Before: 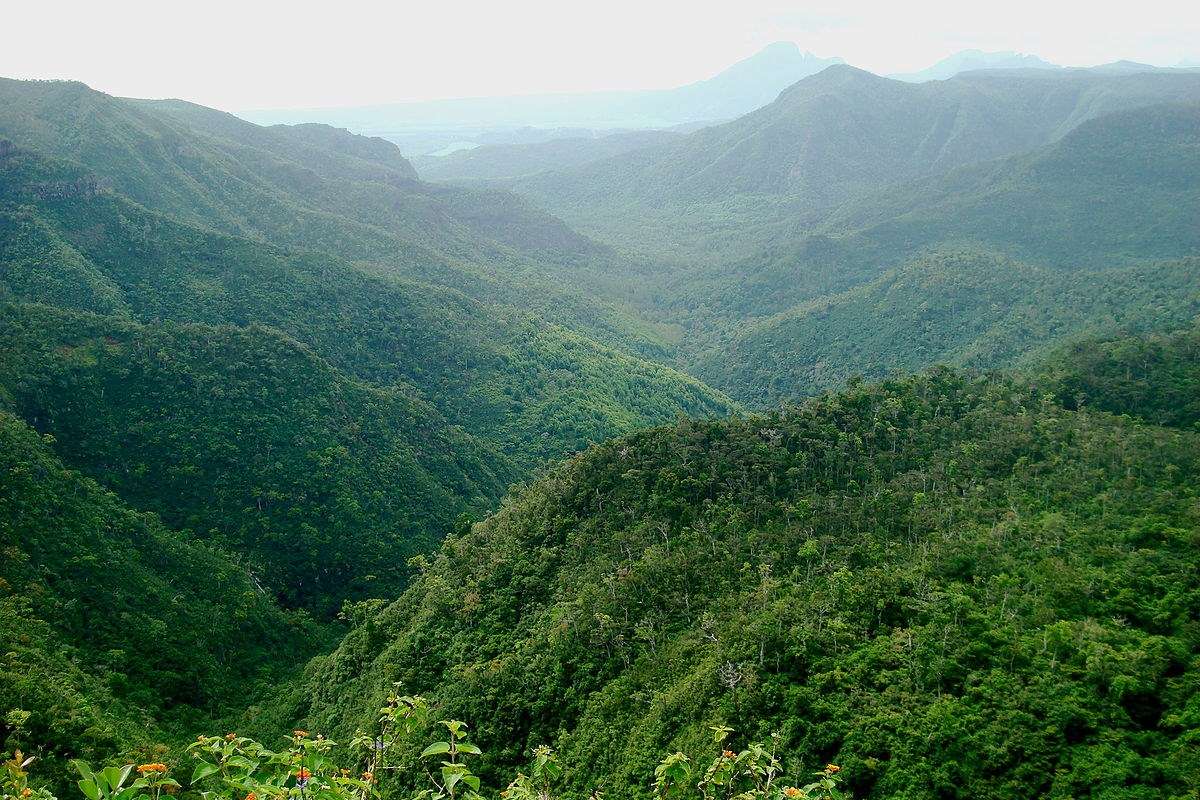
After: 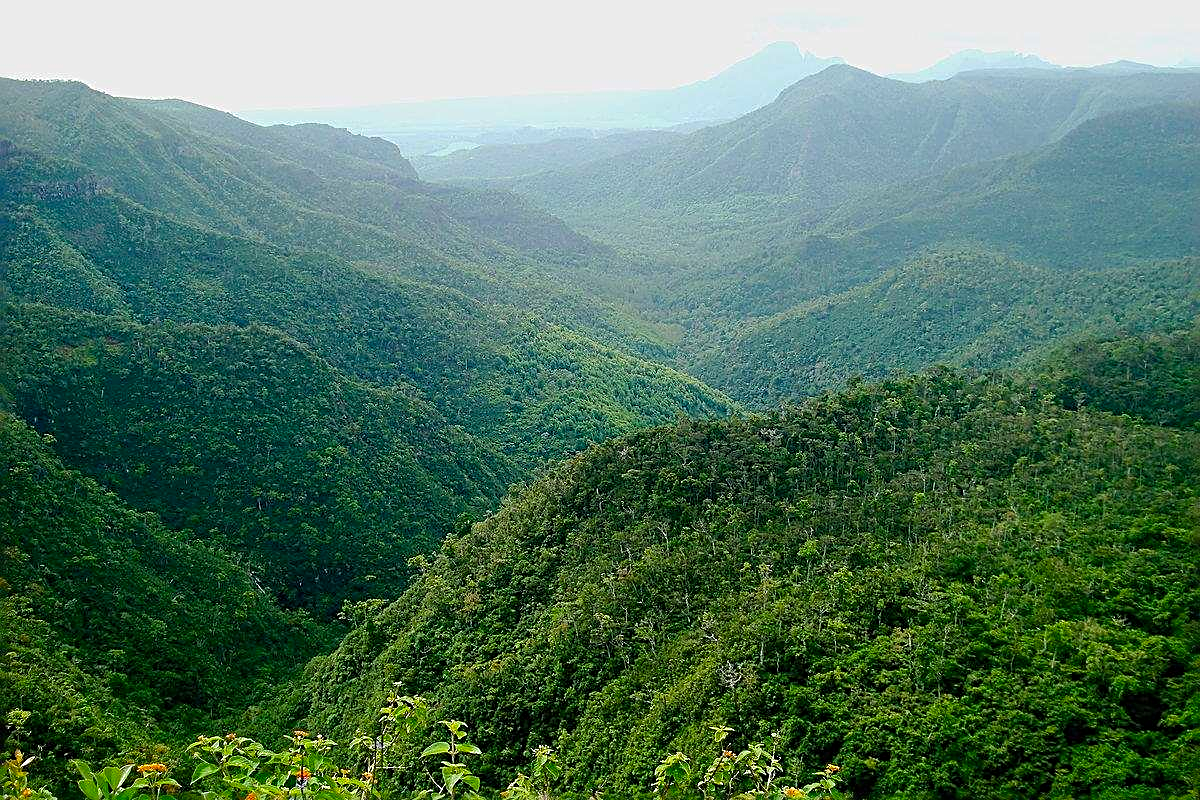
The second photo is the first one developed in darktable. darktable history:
sharpen: radius 2.532, amount 0.628
color balance rgb: perceptual saturation grading › global saturation 25.472%
